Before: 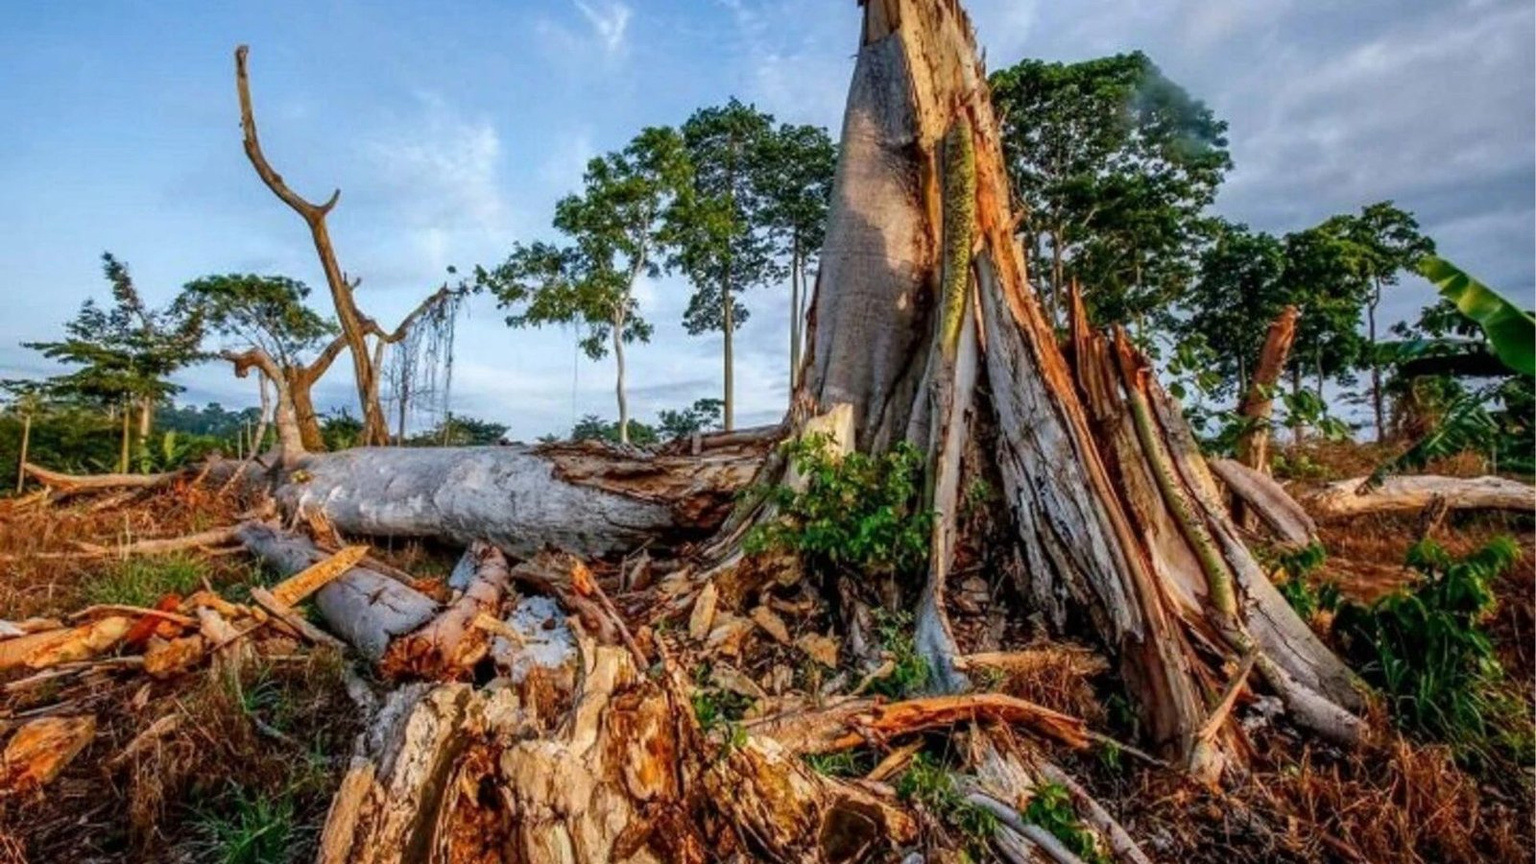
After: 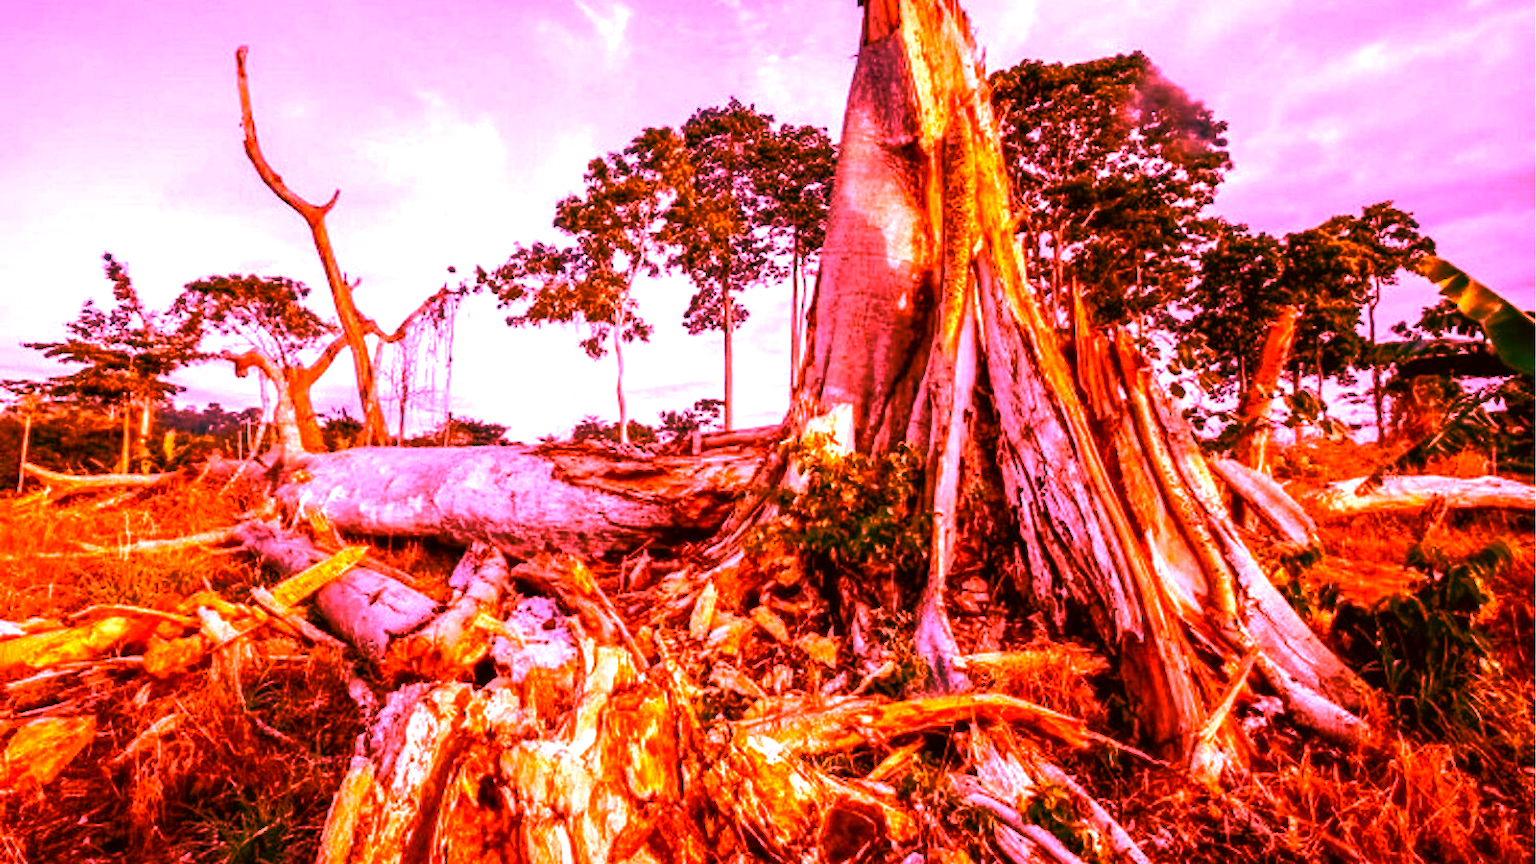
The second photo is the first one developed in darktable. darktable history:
white balance: red 4.26, blue 1.802
base curve: curves: ch0 [(0, 0) (0.564, 0.291) (0.802, 0.731) (1, 1)]
color correction: highlights a* 0.162, highlights b* 29.53, shadows a* -0.162, shadows b* 21.09
